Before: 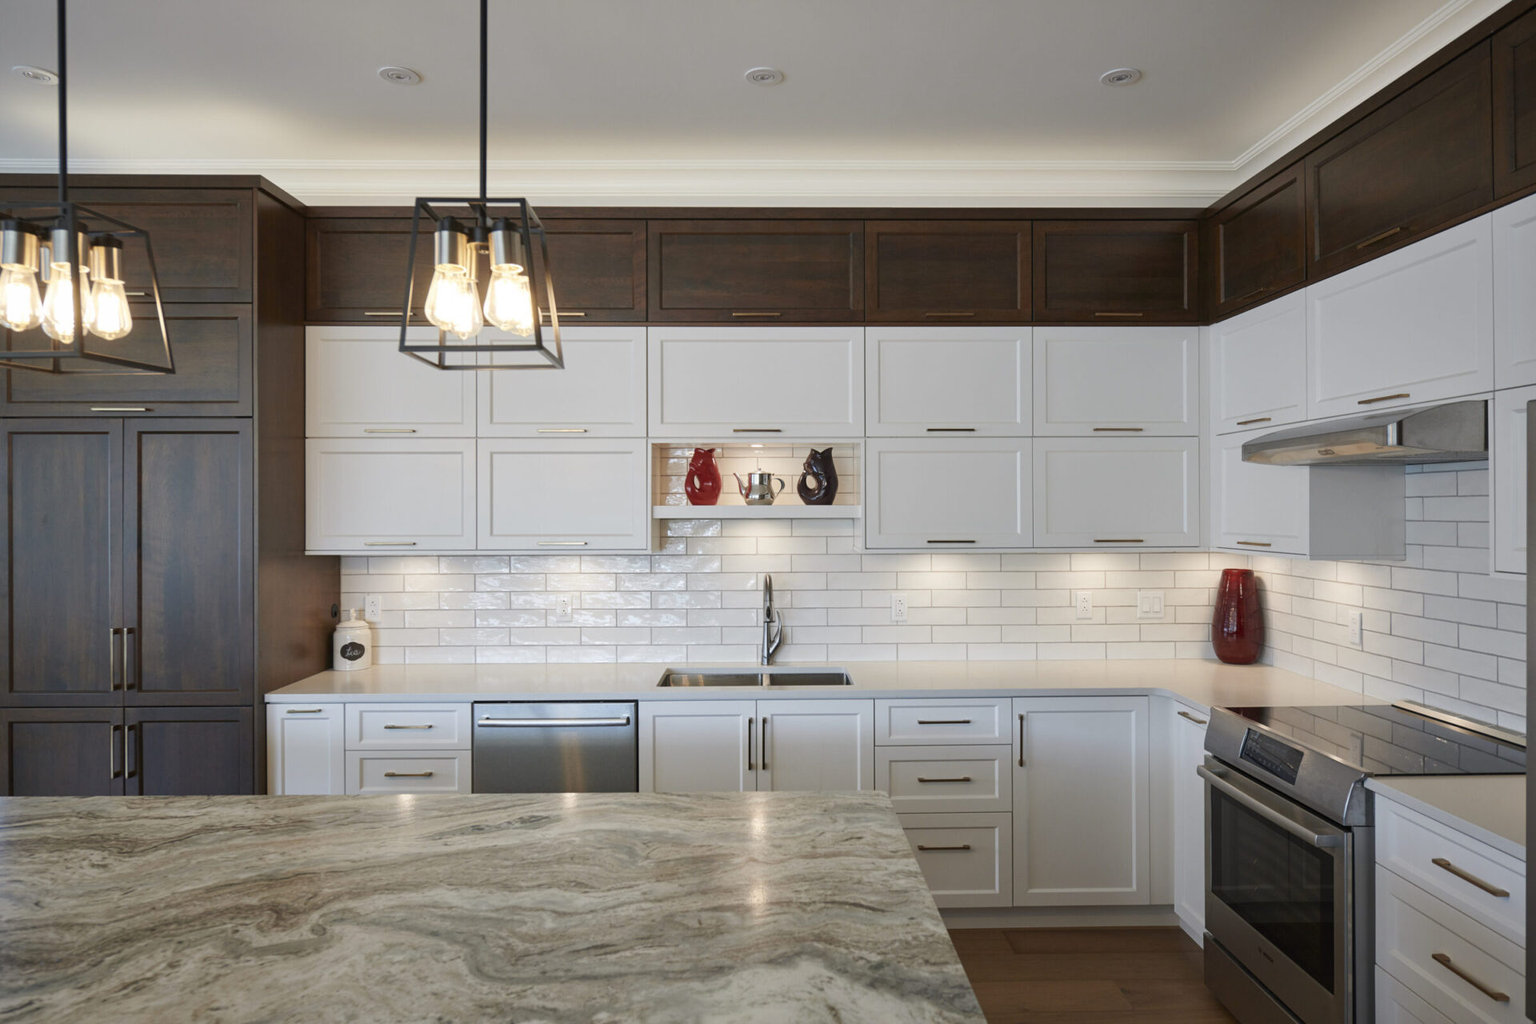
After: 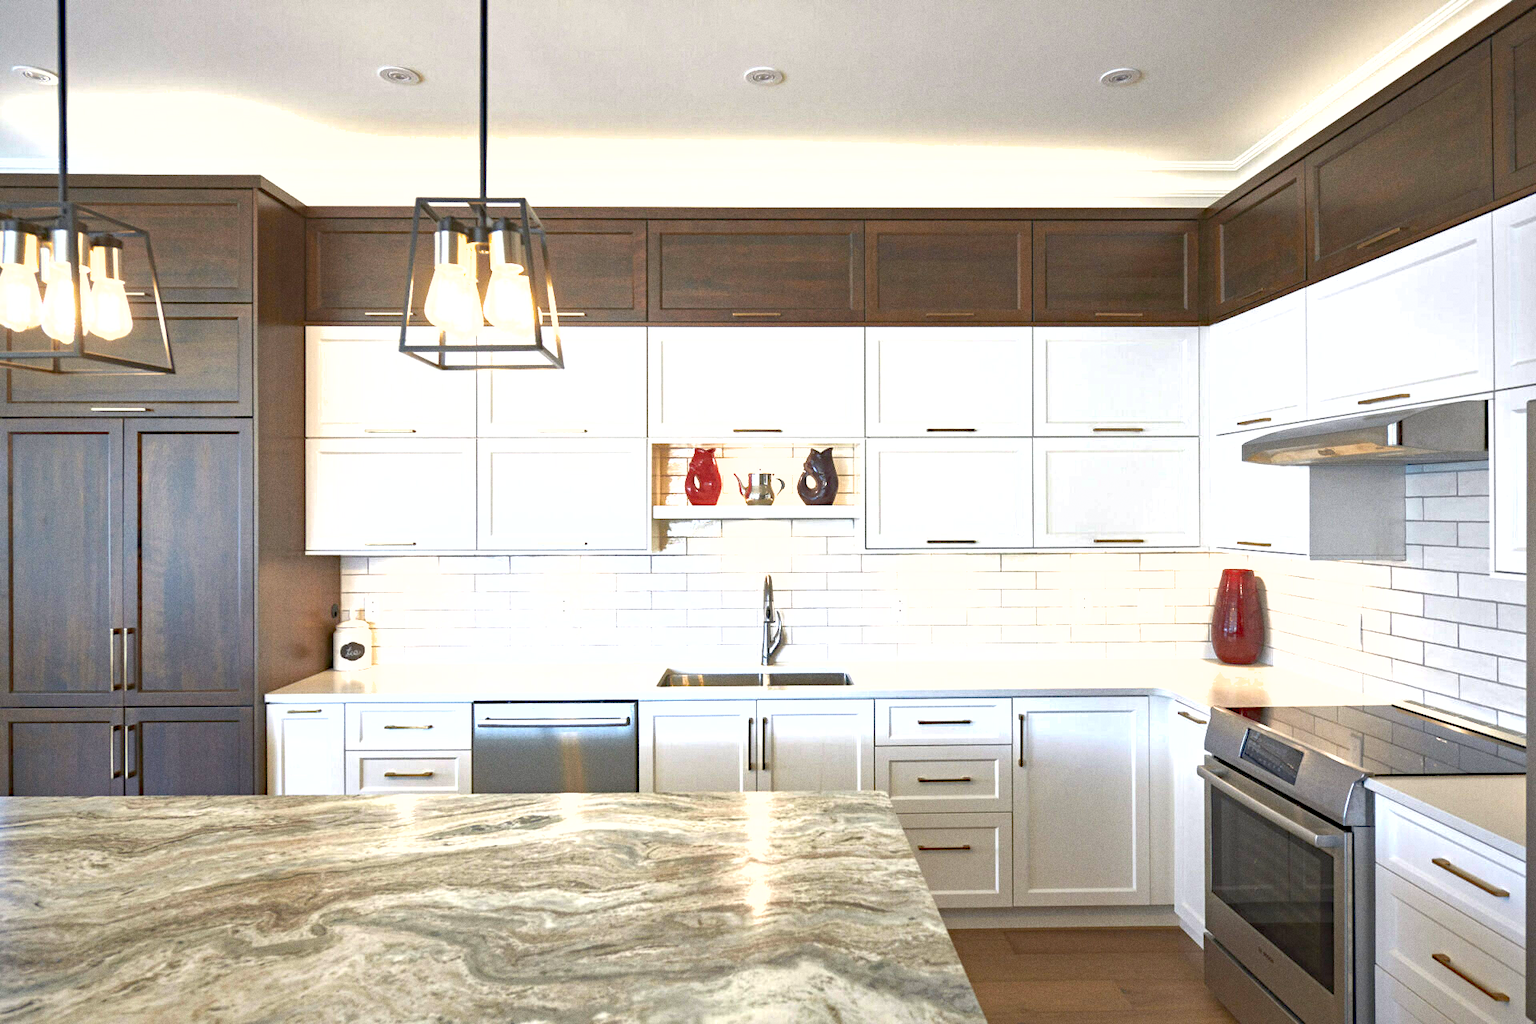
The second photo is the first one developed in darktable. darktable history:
haze removal: compatibility mode true, adaptive false
grain: coarseness 0.09 ISO
exposure: black level correction 0, exposure 1.5 EV, compensate highlight preservation false
shadows and highlights: on, module defaults
